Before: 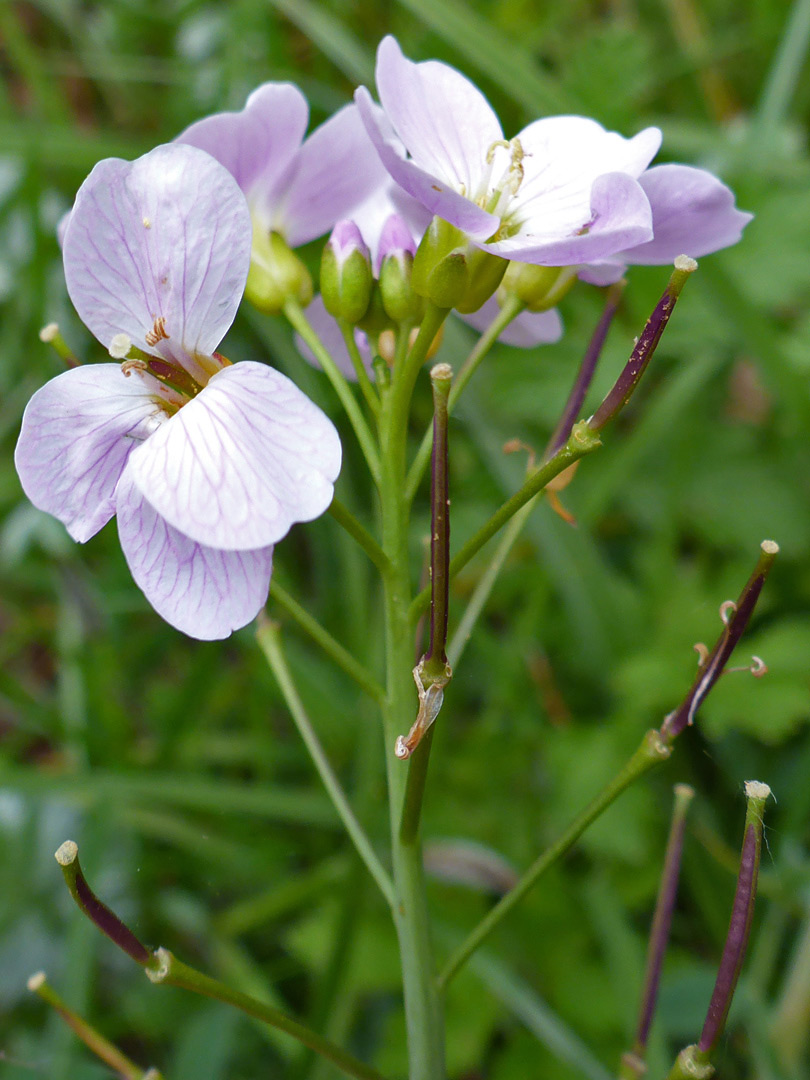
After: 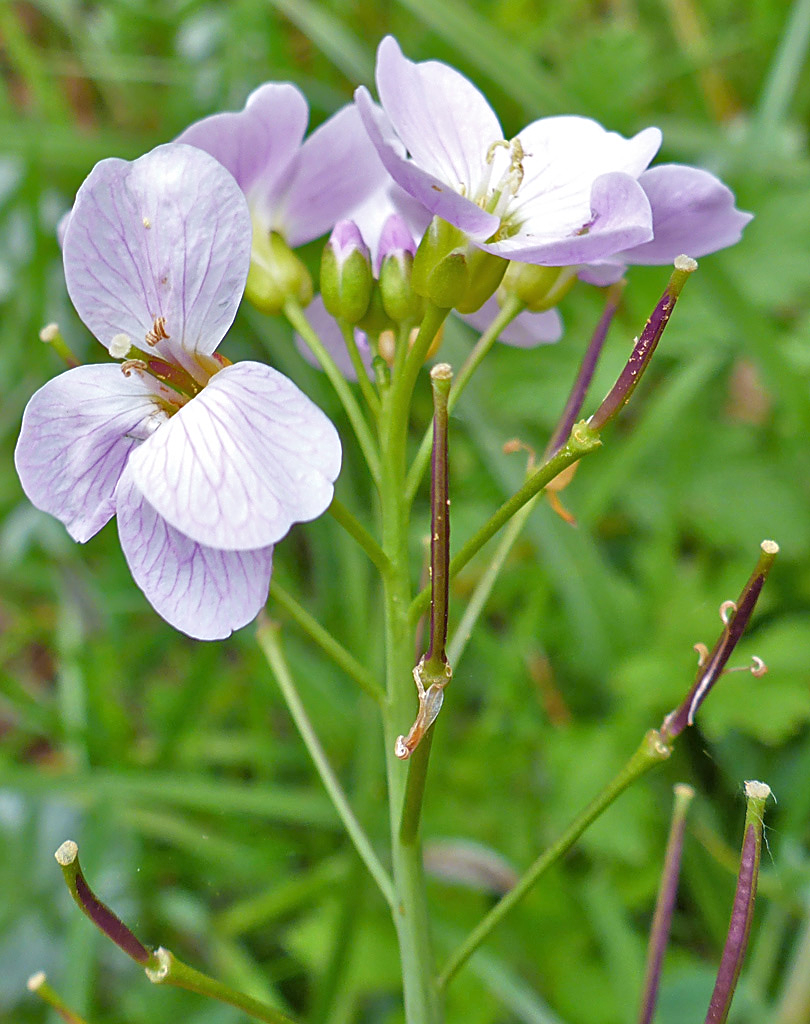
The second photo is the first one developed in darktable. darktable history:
sharpen: on, module defaults
crop and rotate: top 0.001%, bottom 5.093%
tone equalizer: -7 EV 0.153 EV, -6 EV 0.597 EV, -5 EV 1.16 EV, -4 EV 1.32 EV, -3 EV 1.16 EV, -2 EV 0.6 EV, -1 EV 0.164 EV
